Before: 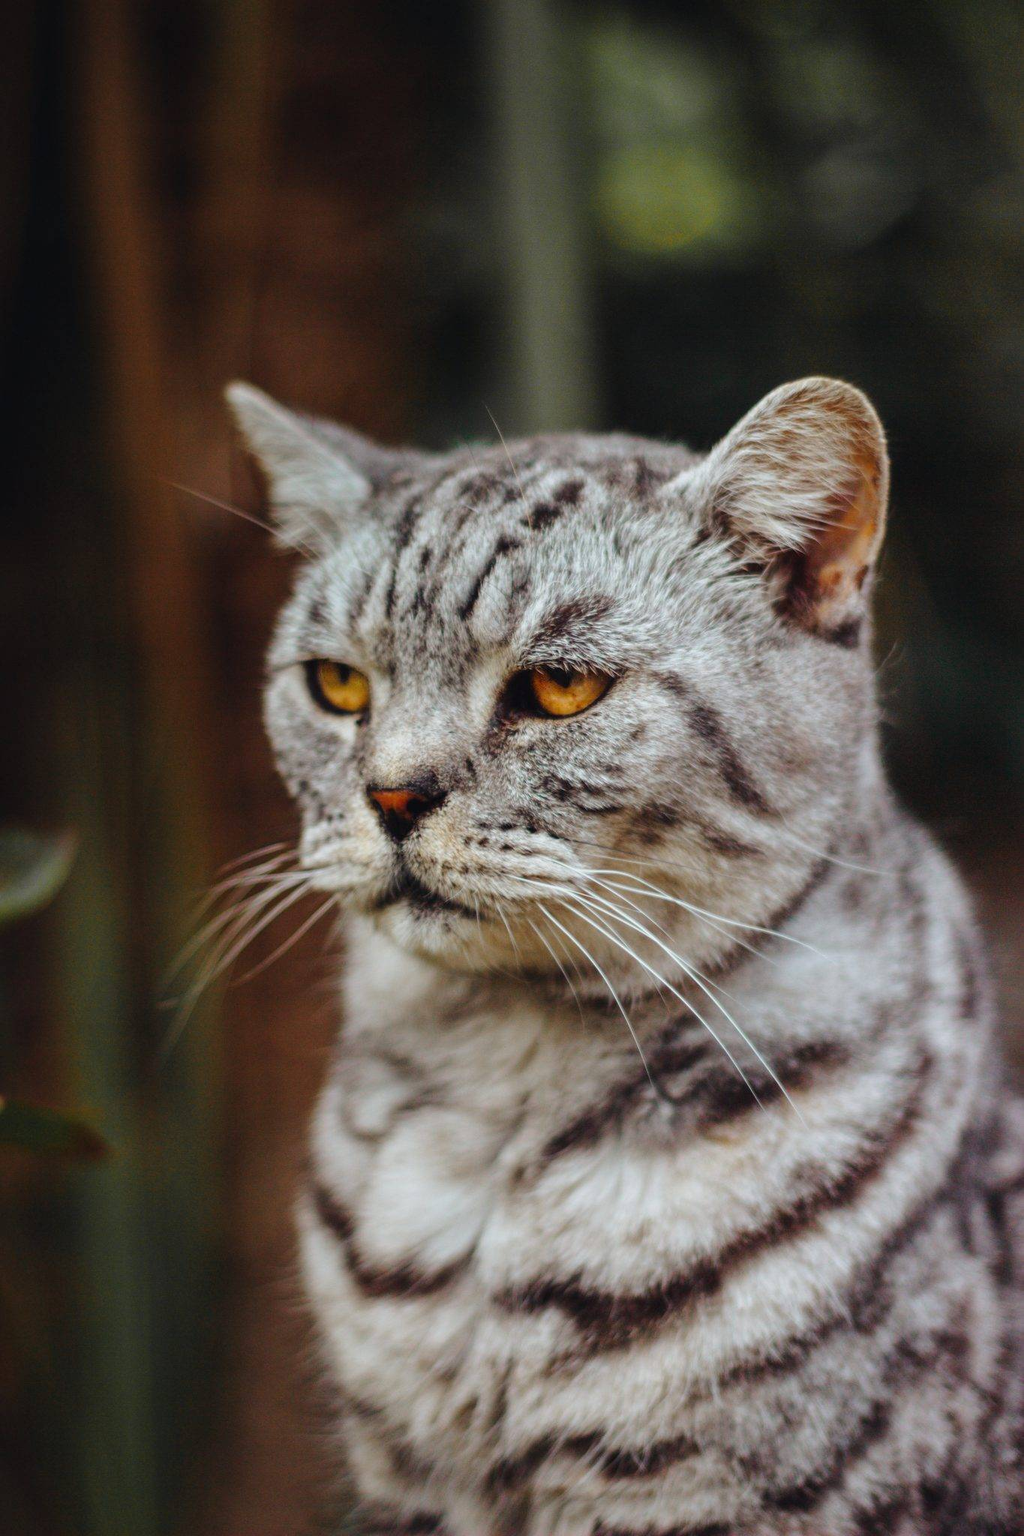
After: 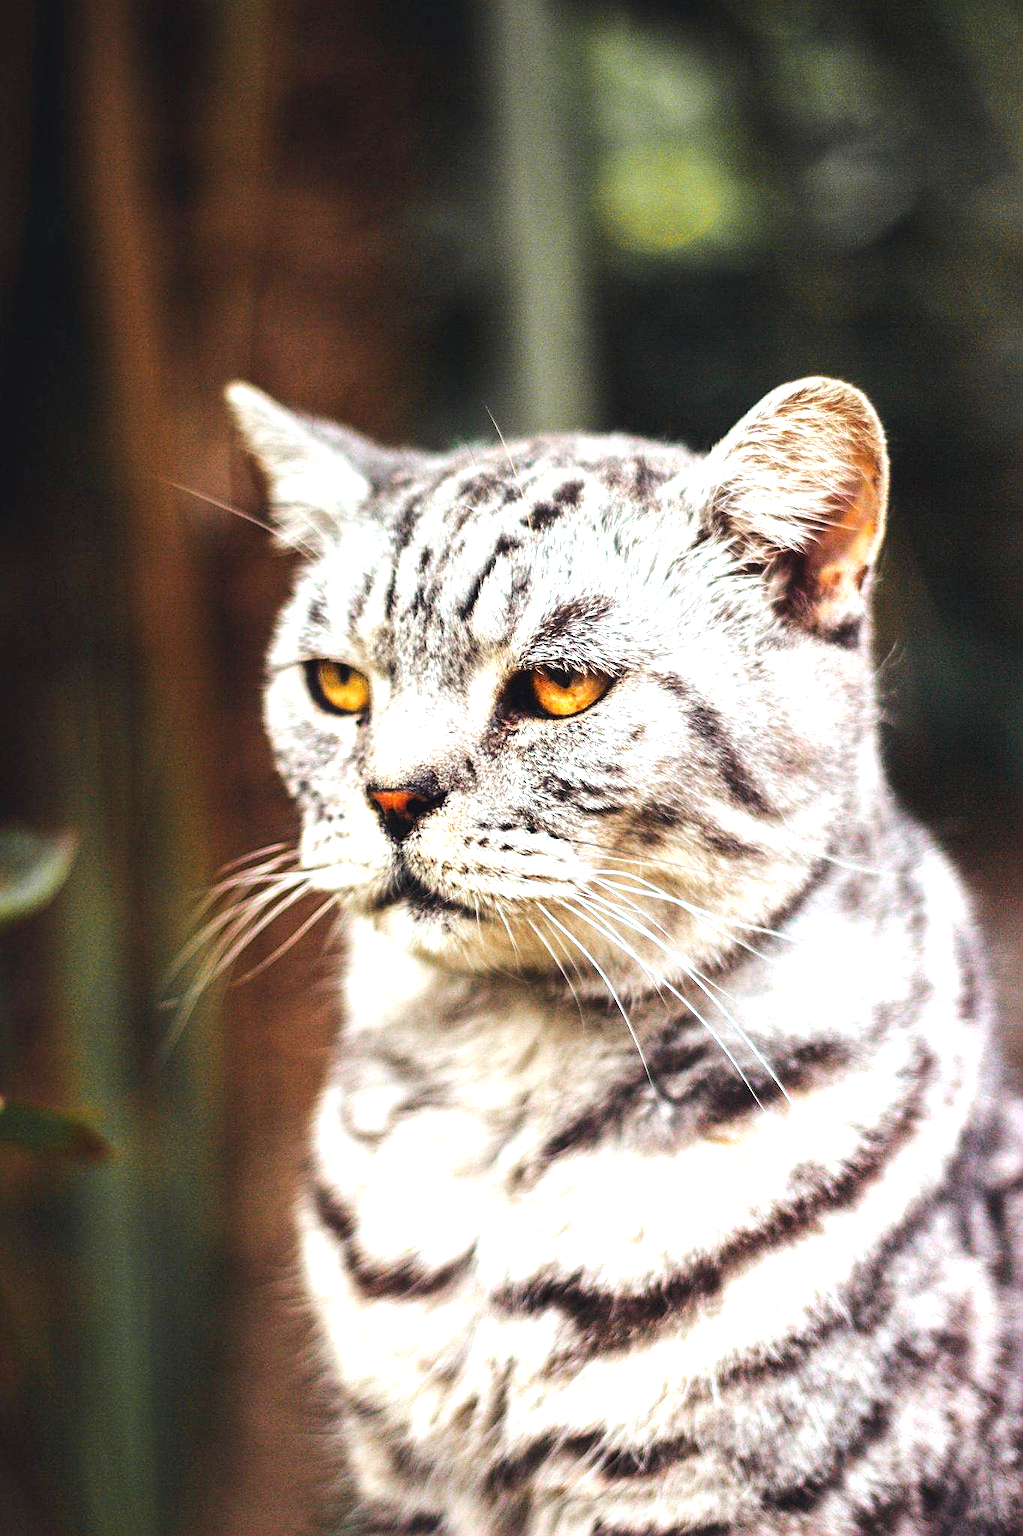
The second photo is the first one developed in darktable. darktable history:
tone equalizer: -8 EV -0.415 EV, -7 EV -0.42 EV, -6 EV -0.297 EV, -5 EV -0.204 EV, -3 EV 0.236 EV, -2 EV 0.332 EV, -1 EV 0.414 EV, +0 EV 0.388 EV, edges refinement/feathering 500, mask exposure compensation -1.25 EV, preserve details no
sharpen: on, module defaults
exposure: black level correction 0, exposure 1.2 EV, compensate exposure bias true, compensate highlight preservation false
